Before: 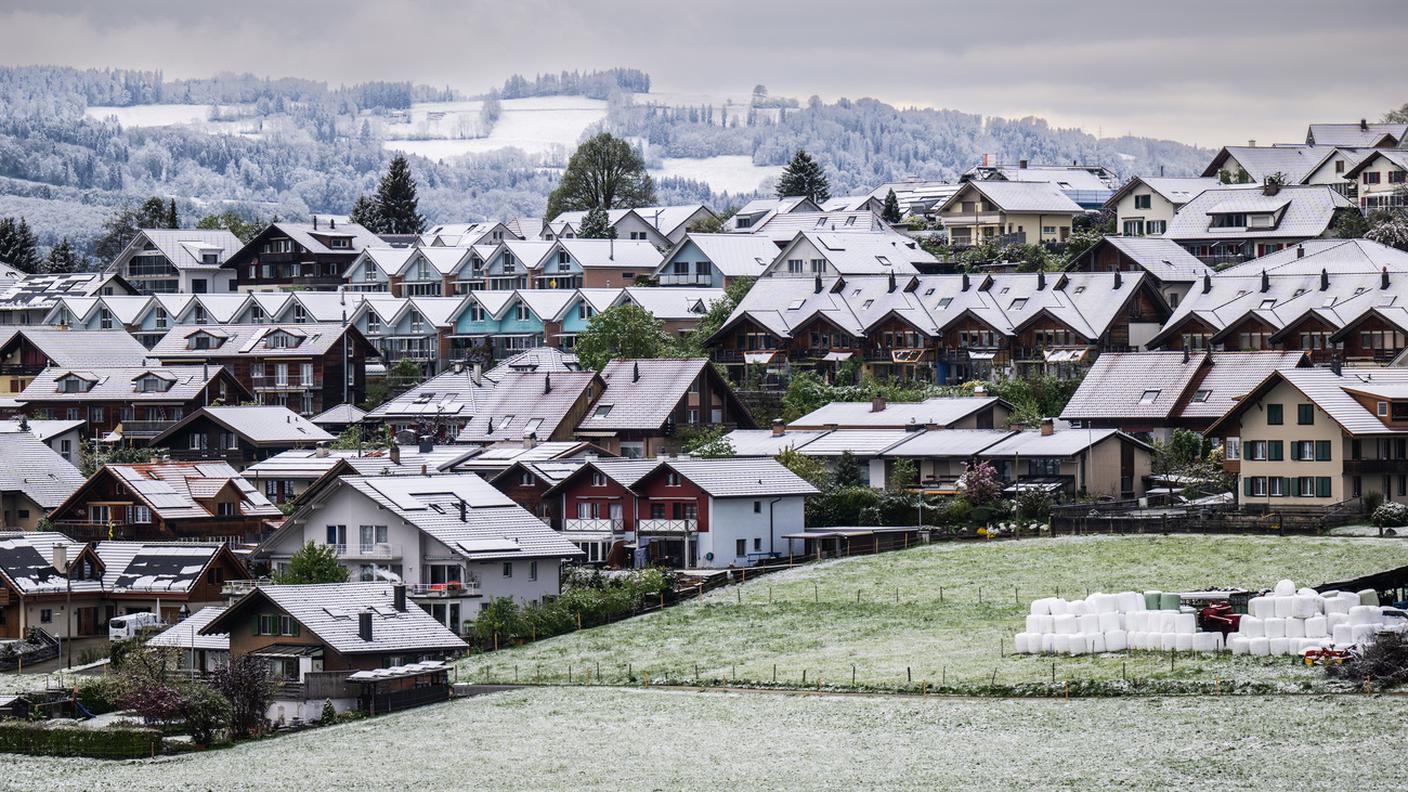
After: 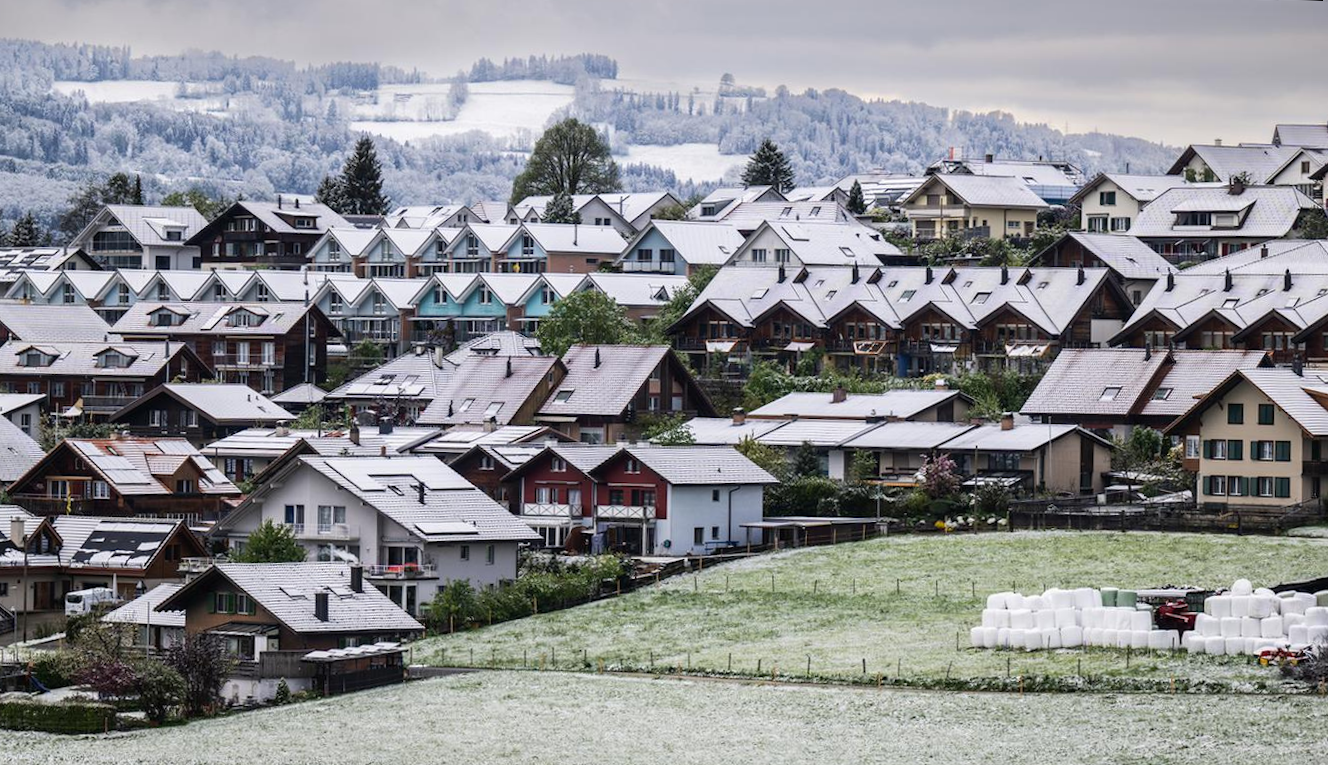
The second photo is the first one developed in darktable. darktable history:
crop and rotate: angle -2.38°
rotate and perspective: rotation -1.17°, automatic cropping off
